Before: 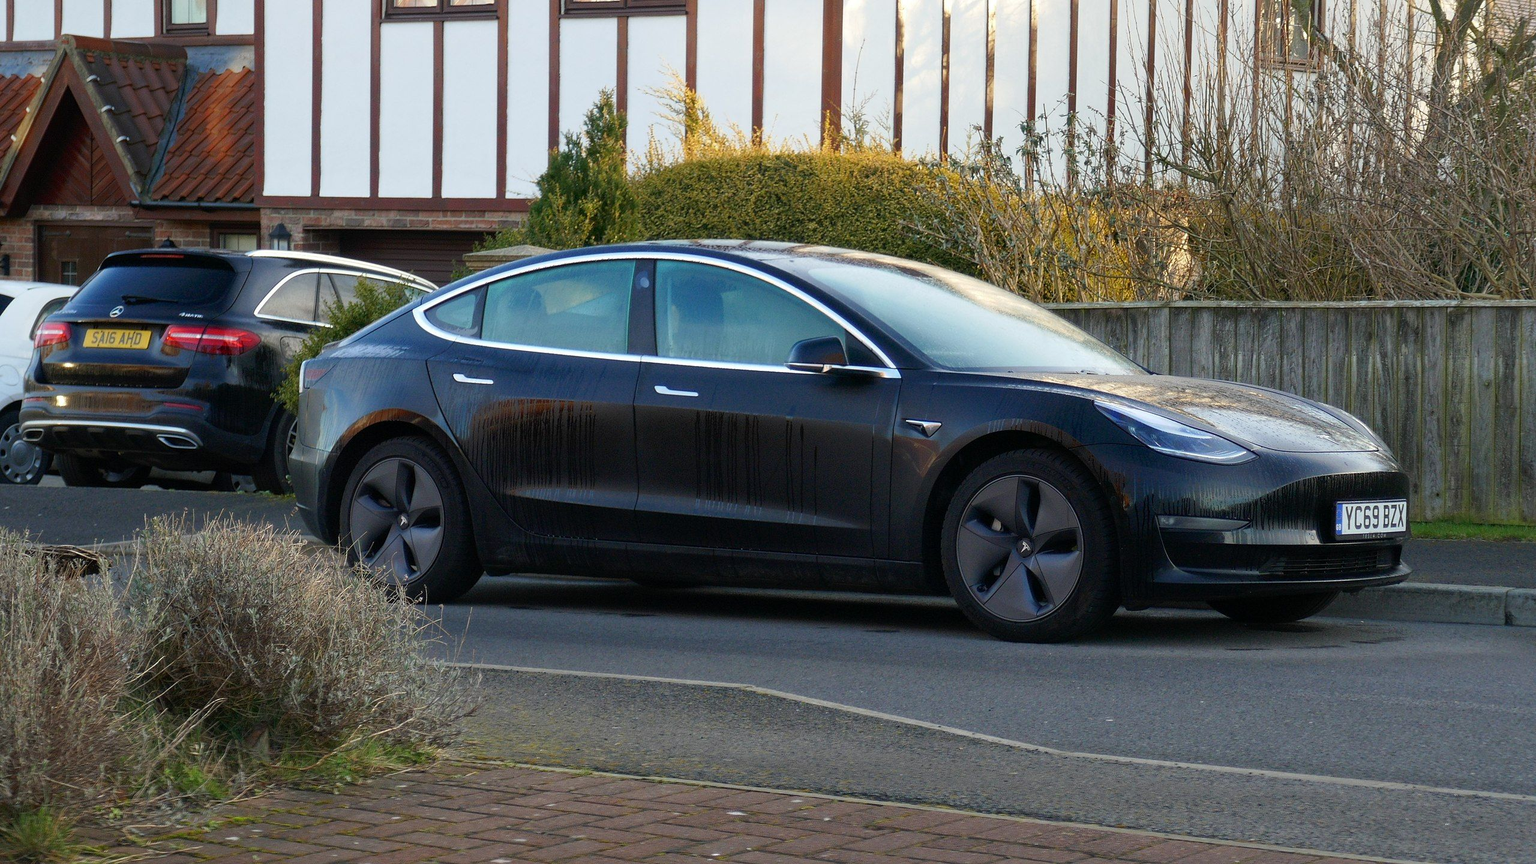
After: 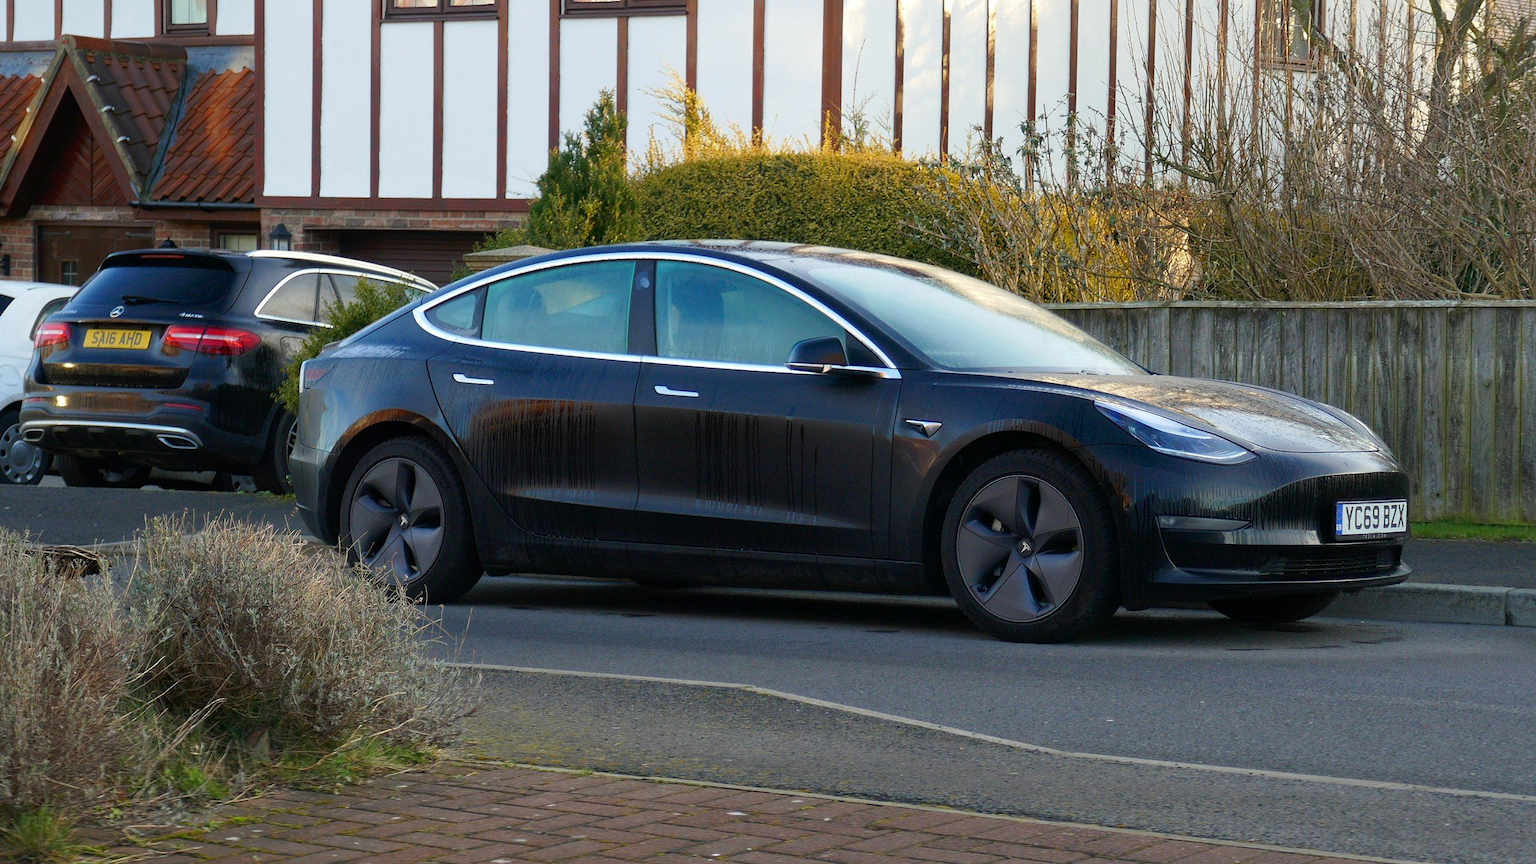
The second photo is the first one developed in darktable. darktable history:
color balance rgb: power › hue 312.14°, perceptual saturation grading › global saturation 0.787%, global vibrance 20%
